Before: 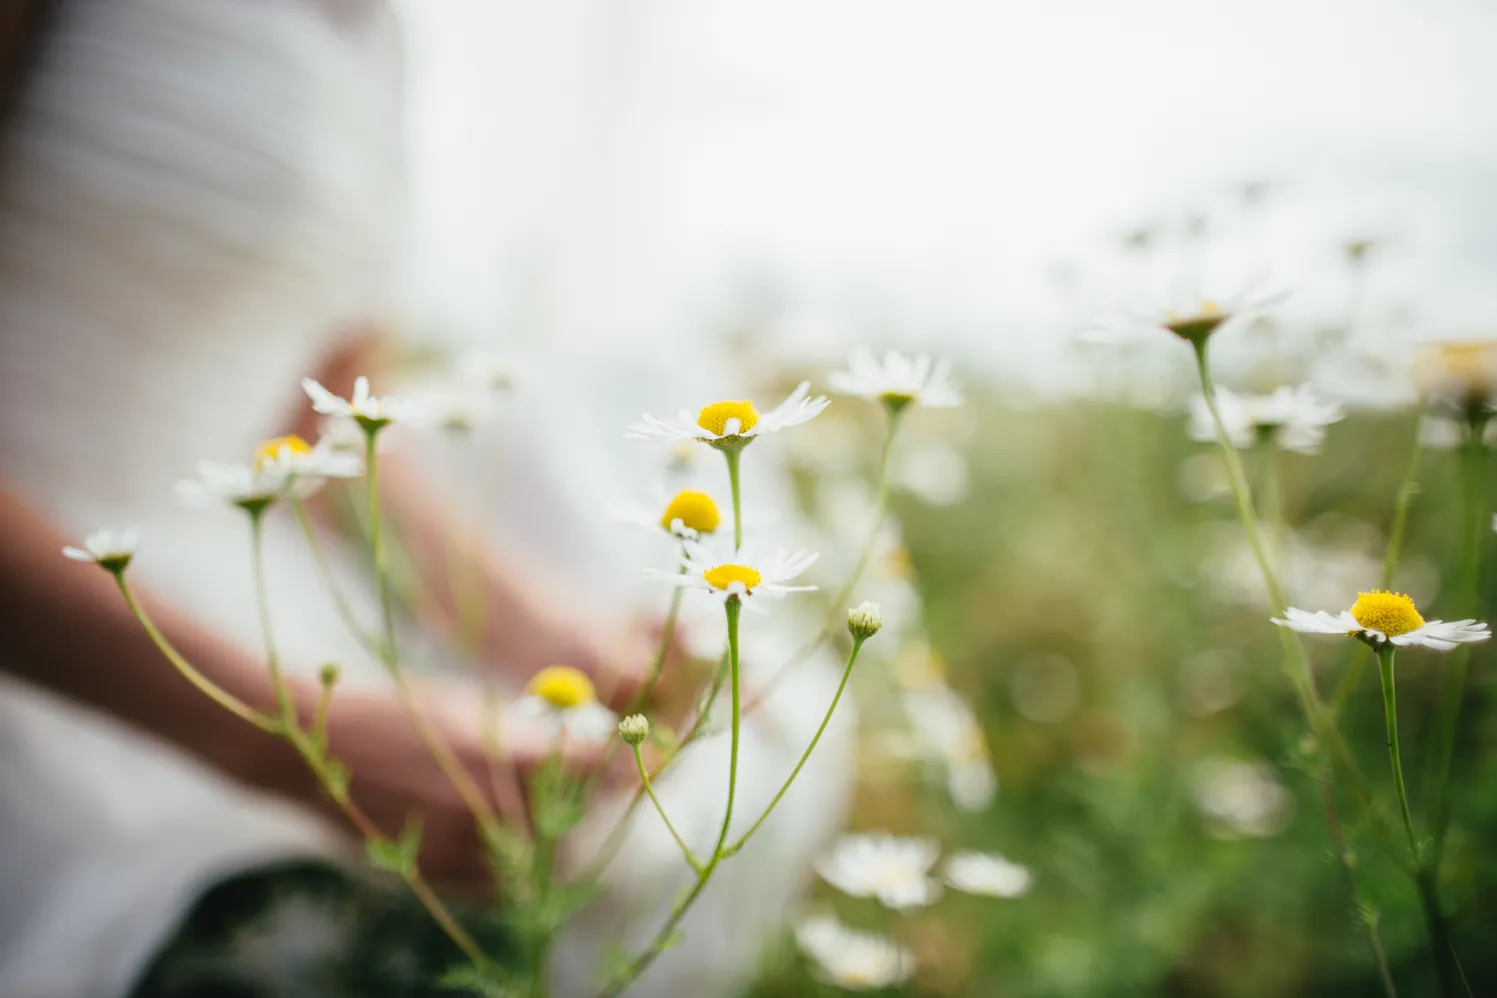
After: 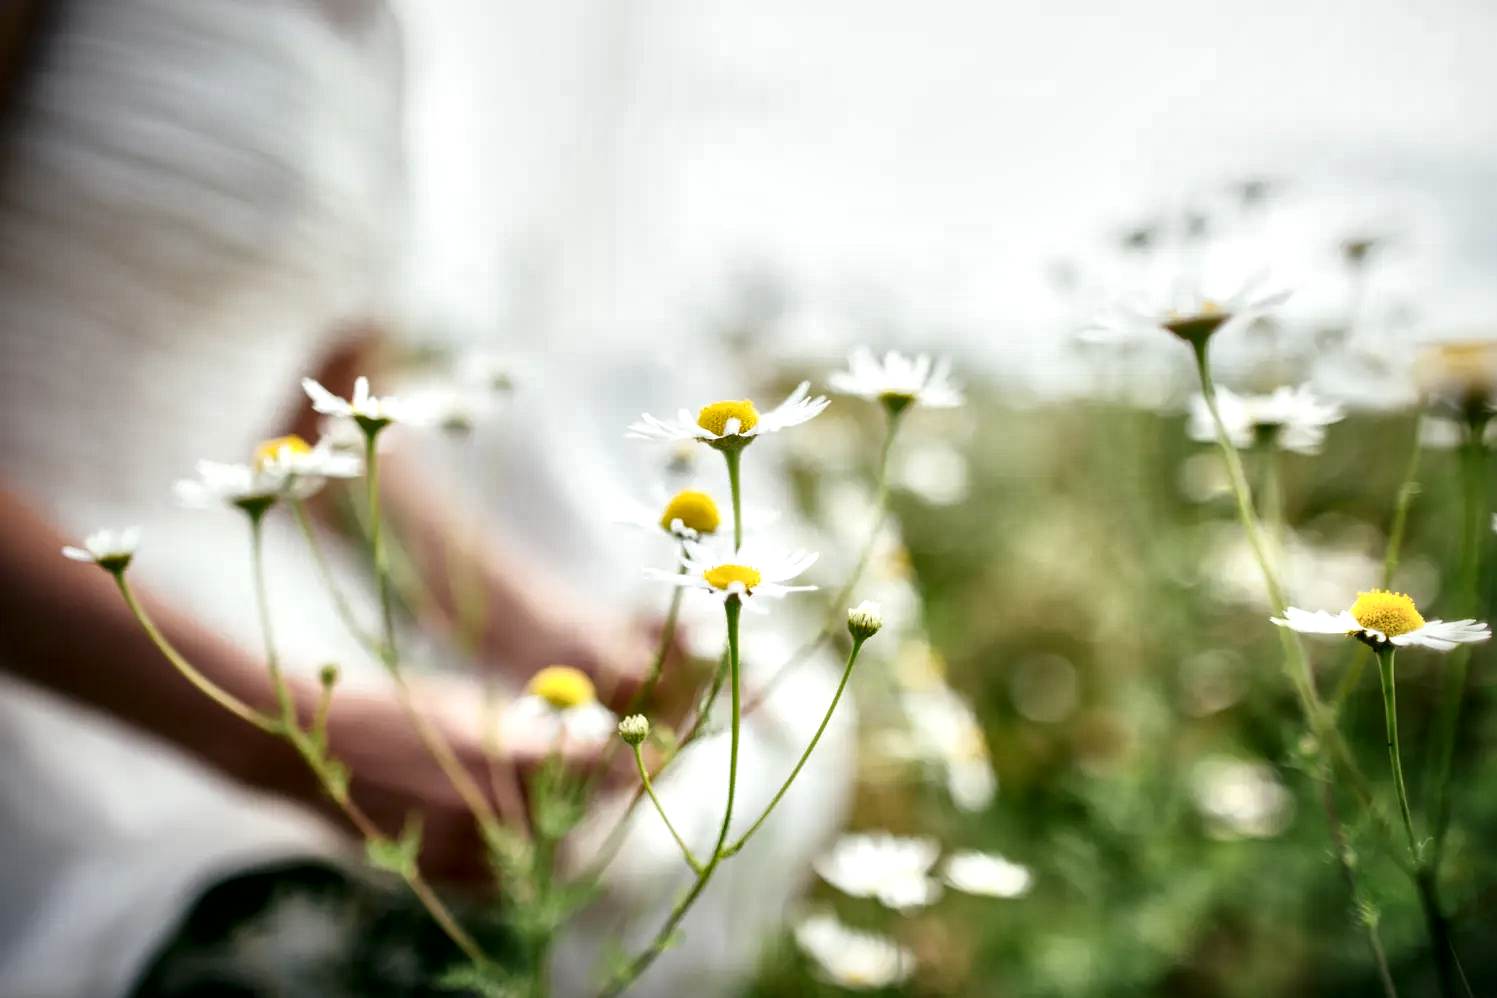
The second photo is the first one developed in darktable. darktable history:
local contrast: mode bilateral grid, contrast 44, coarseness 69, detail 214%, midtone range 0.2
